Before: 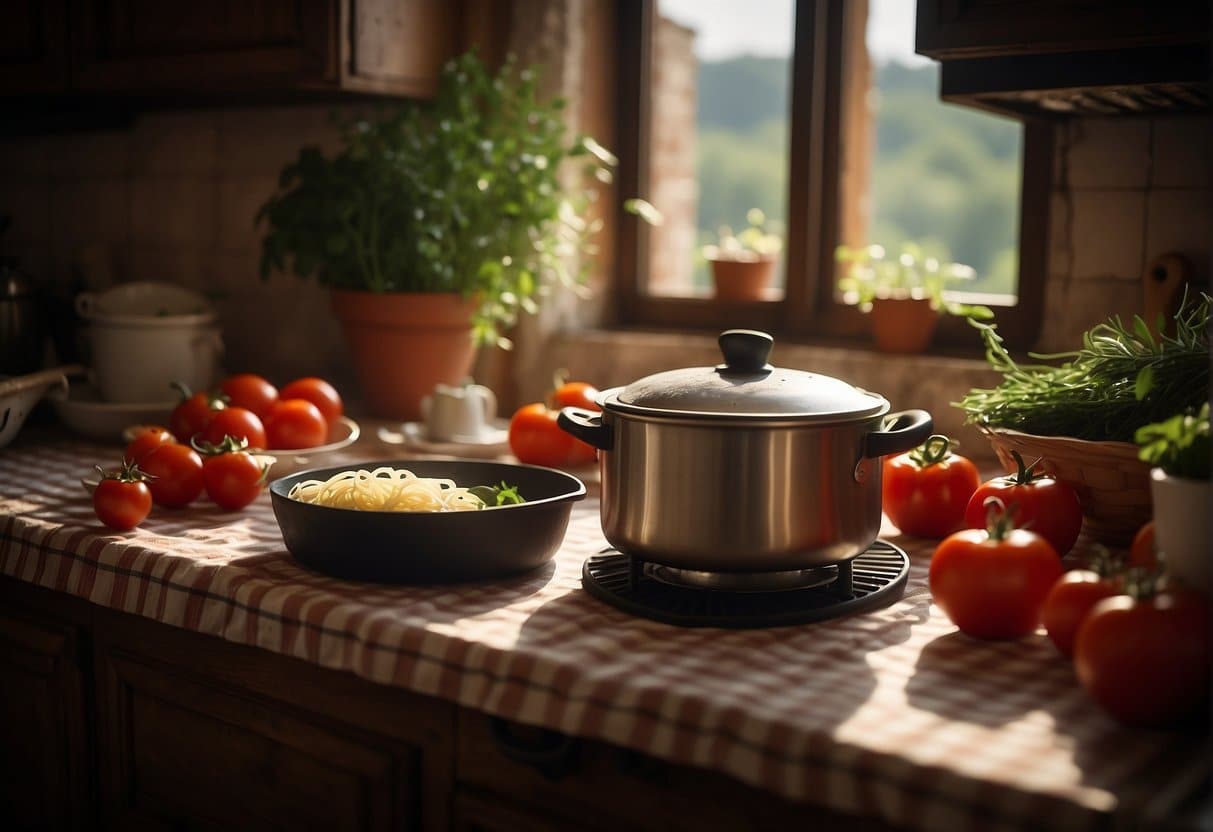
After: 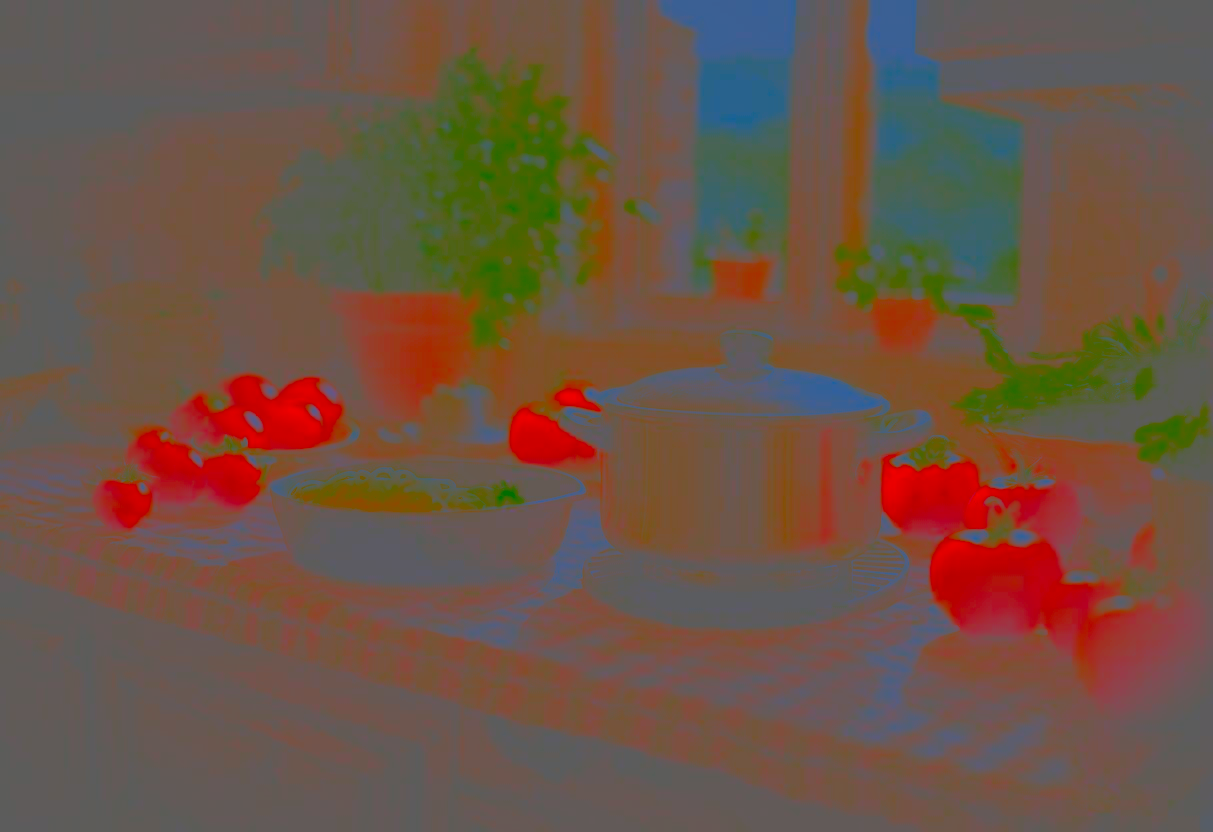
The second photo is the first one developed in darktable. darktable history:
white balance: red 0.948, green 1.02, blue 1.176
vibrance: on, module defaults
contrast brightness saturation: contrast -0.99, brightness -0.17, saturation 0.75
